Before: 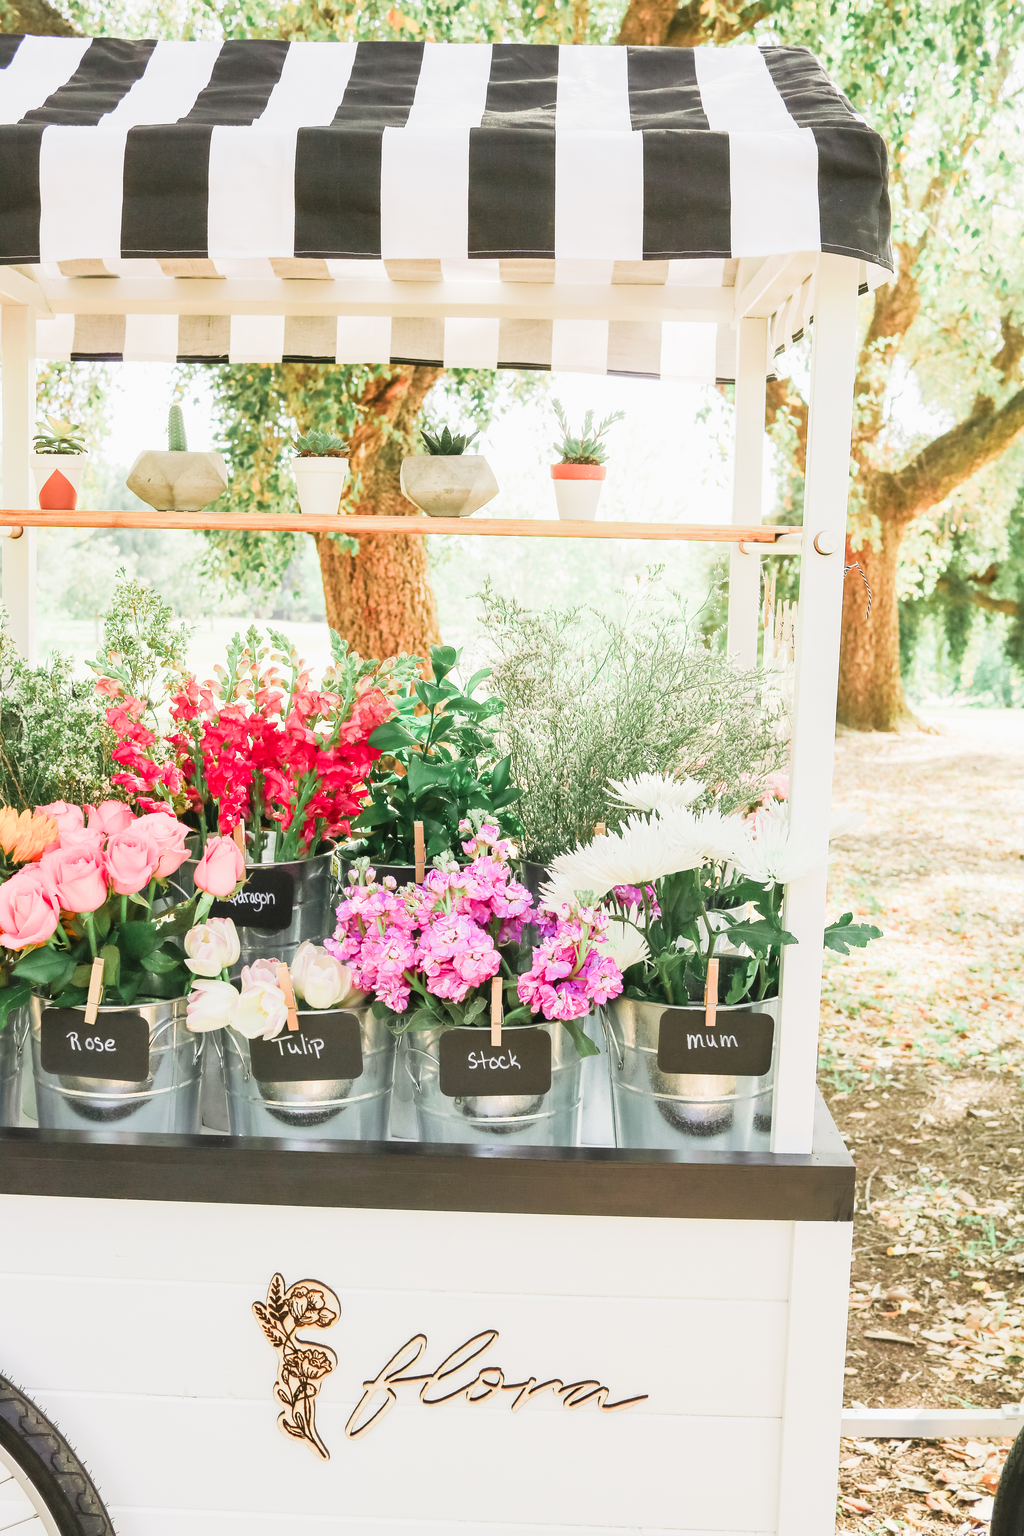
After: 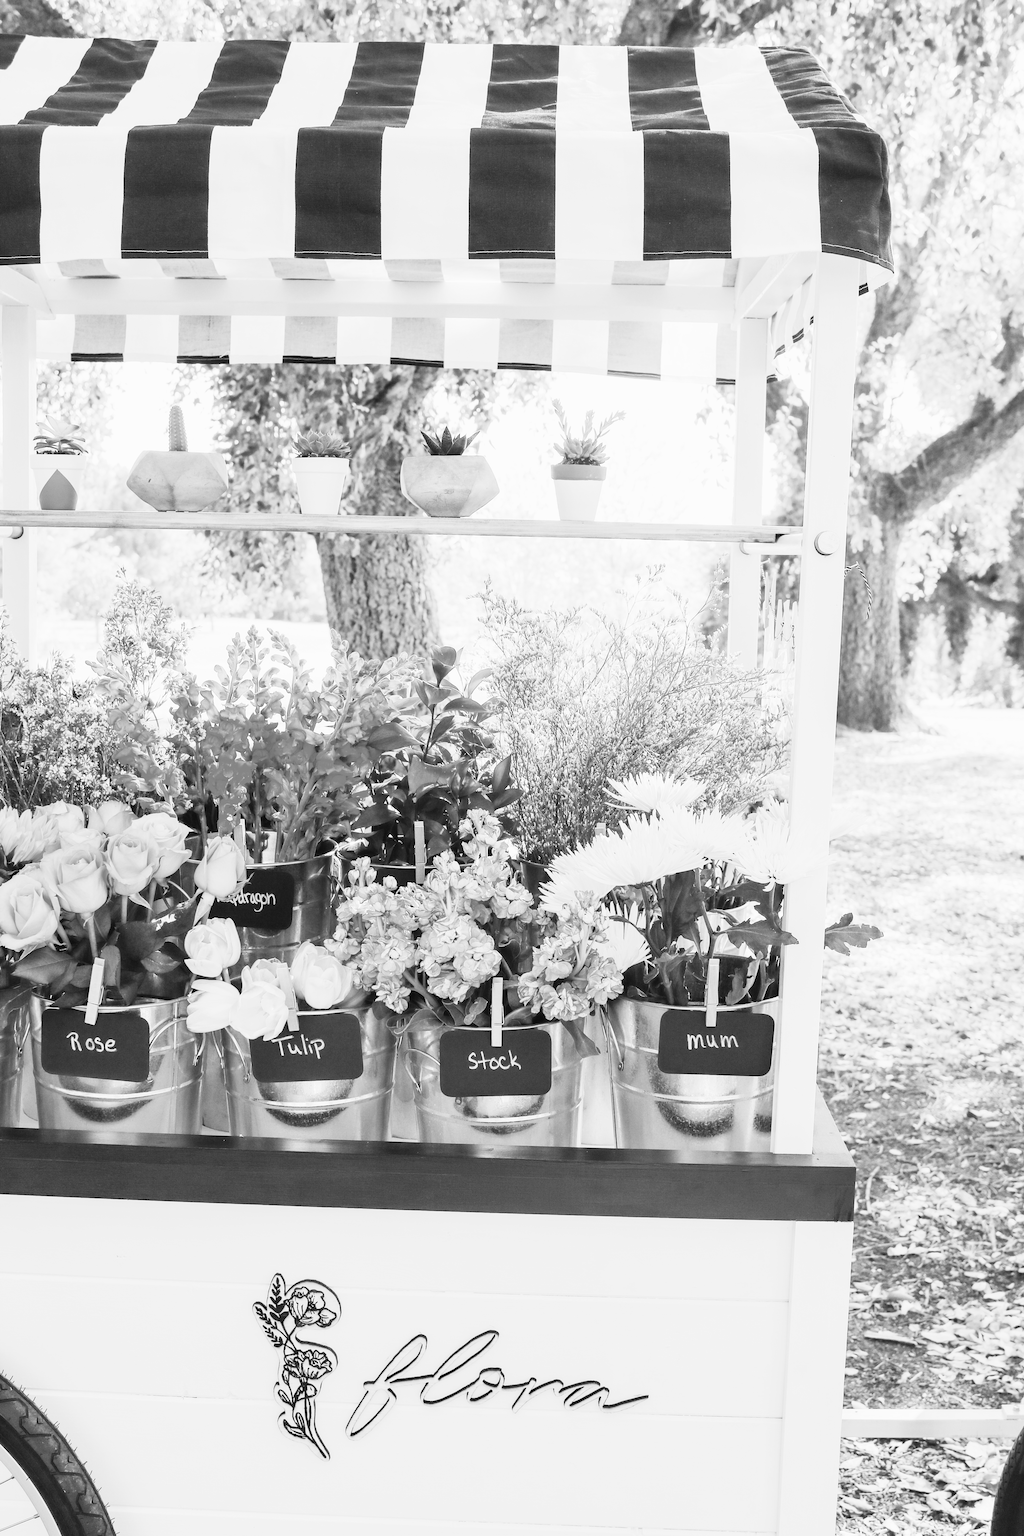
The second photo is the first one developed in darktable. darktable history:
color contrast: green-magenta contrast 0, blue-yellow contrast 0
contrast brightness saturation: contrast 0.16, saturation 0.32
